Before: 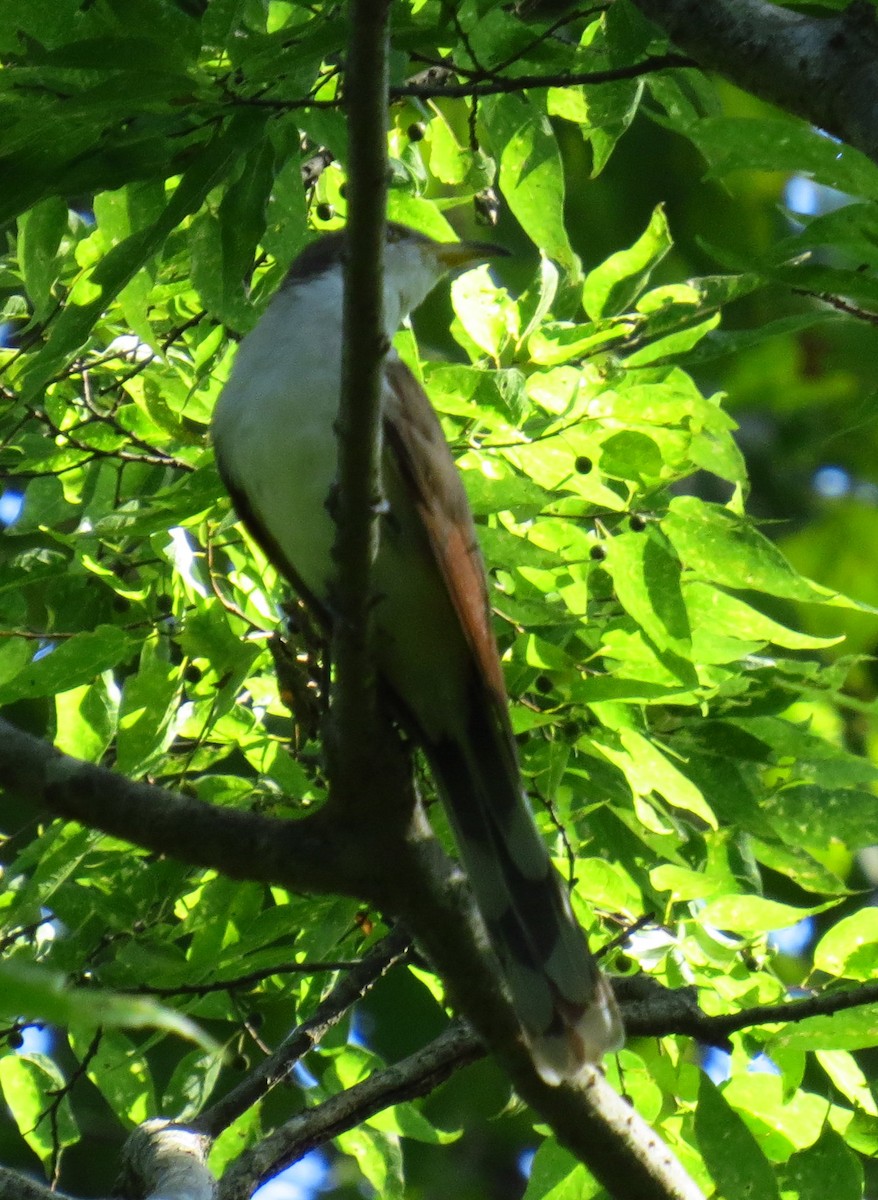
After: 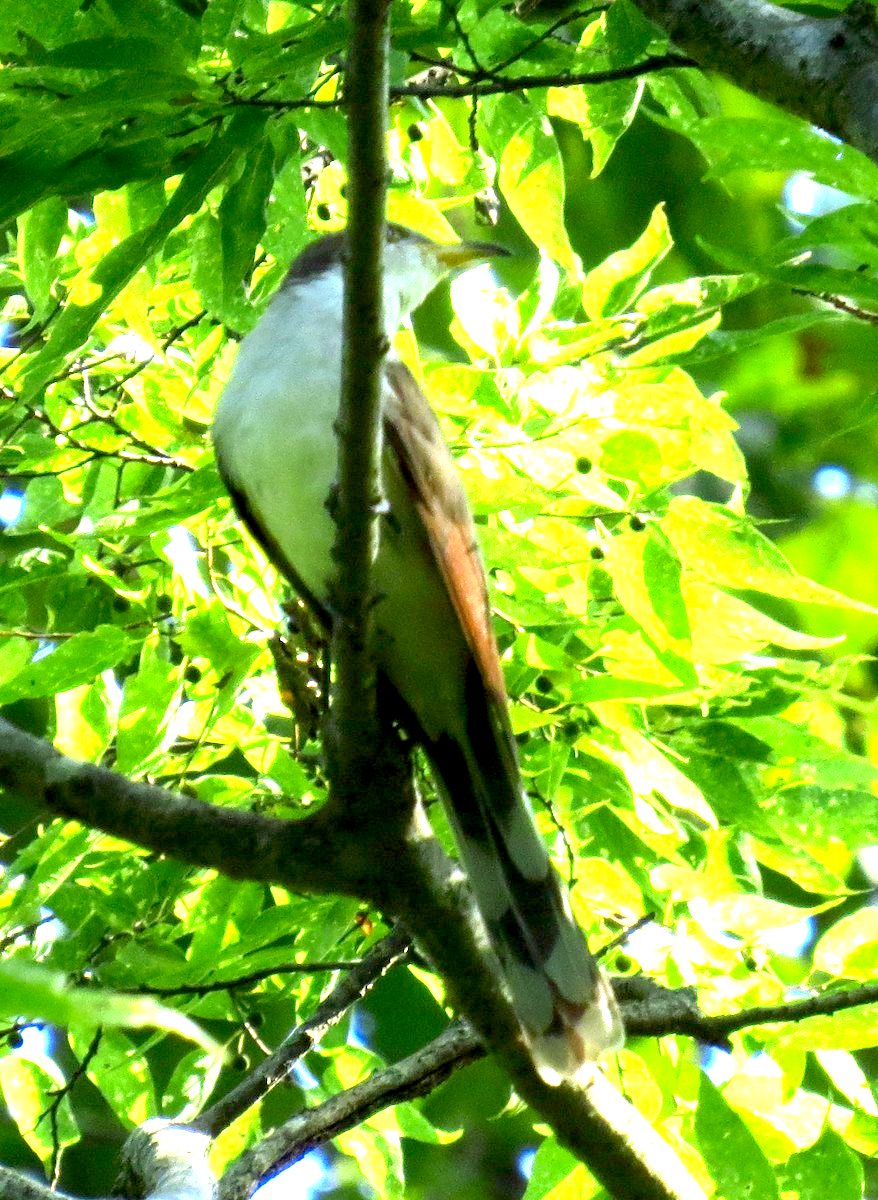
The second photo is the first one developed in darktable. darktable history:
exposure: black level correction 0.005, exposure 2.08 EV, compensate highlight preservation false
